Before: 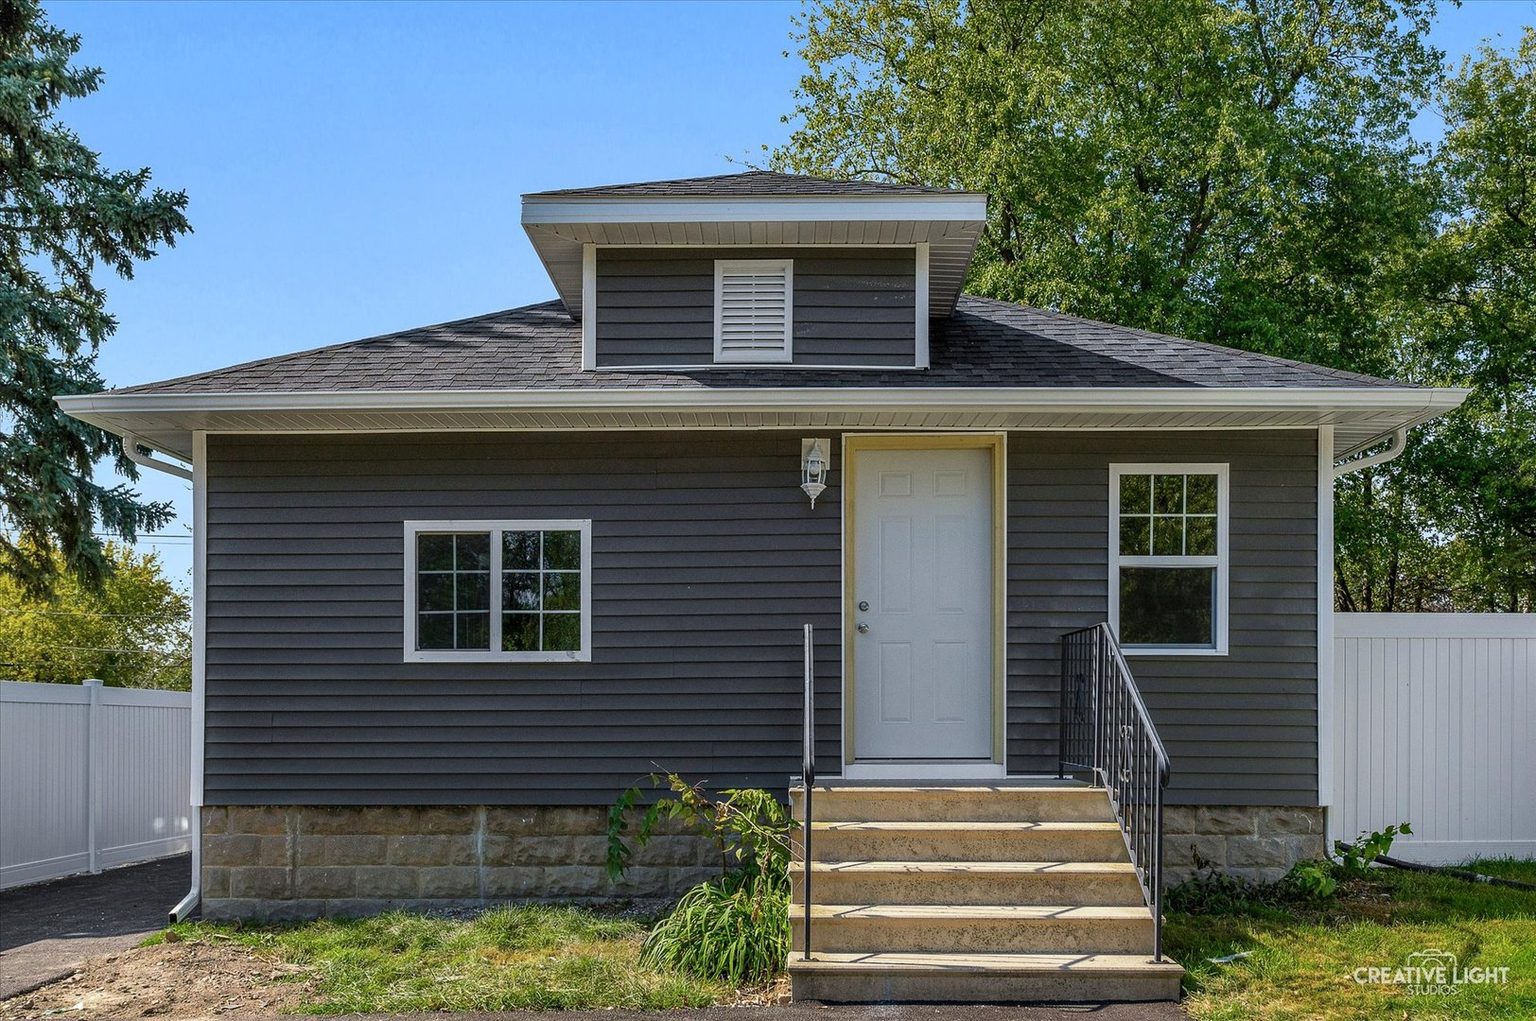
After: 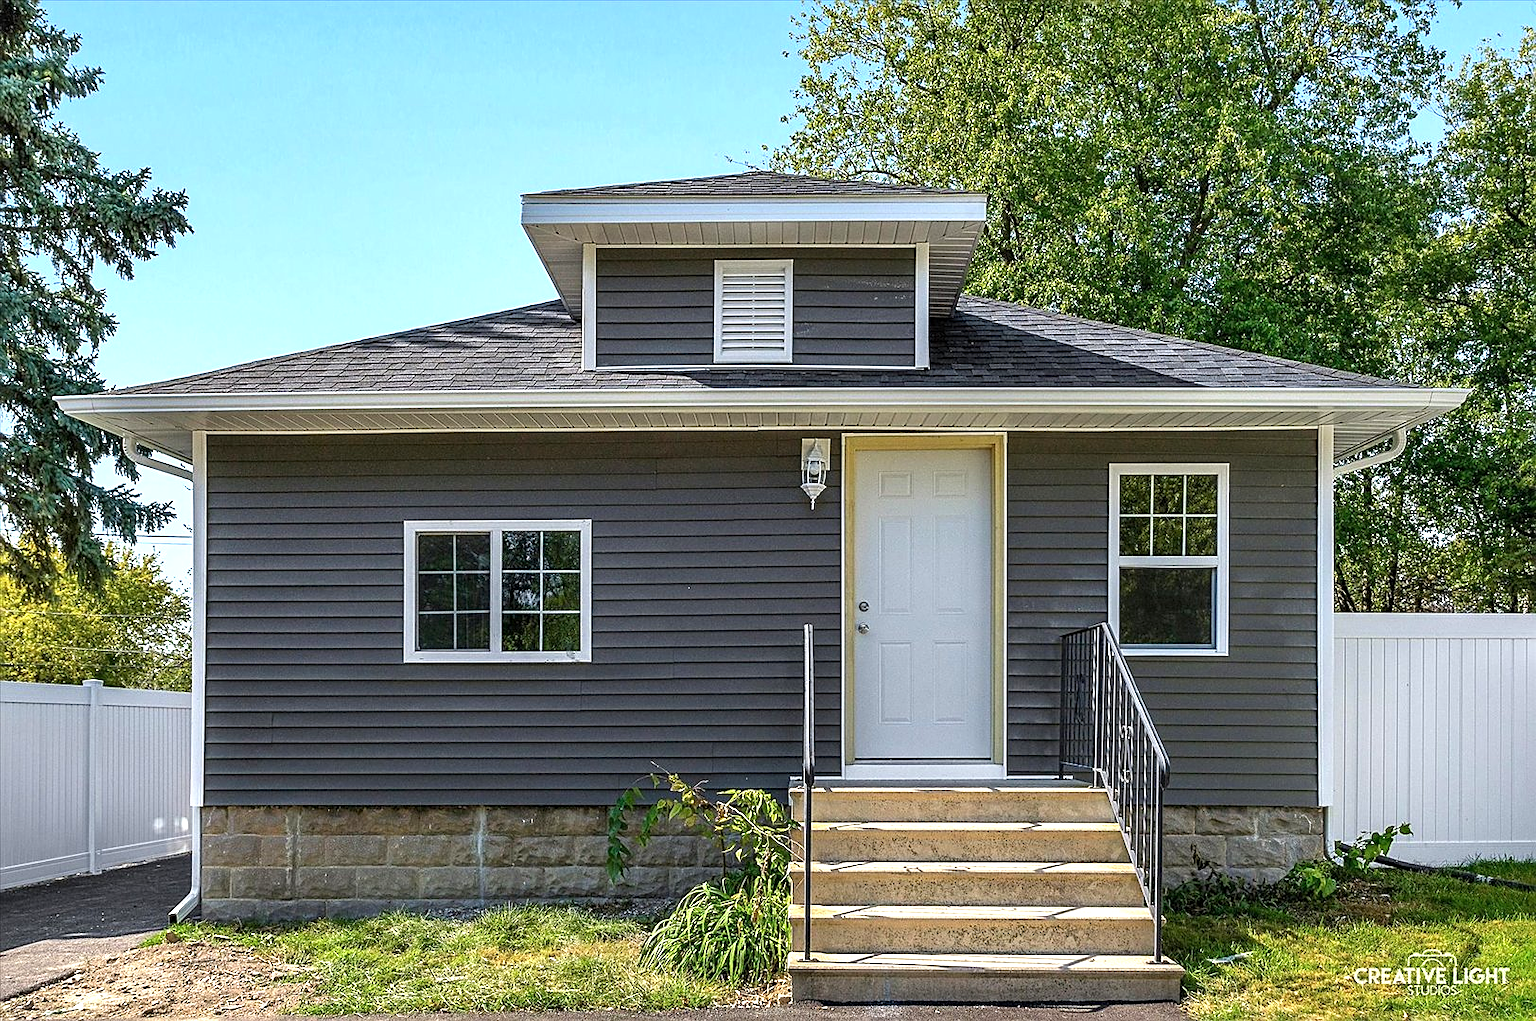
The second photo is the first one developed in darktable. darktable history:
tone equalizer: edges refinement/feathering 500, mask exposure compensation -1.57 EV, preserve details no
exposure: exposure 0.769 EV, compensate highlight preservation false
sharpen: on, module defaults
